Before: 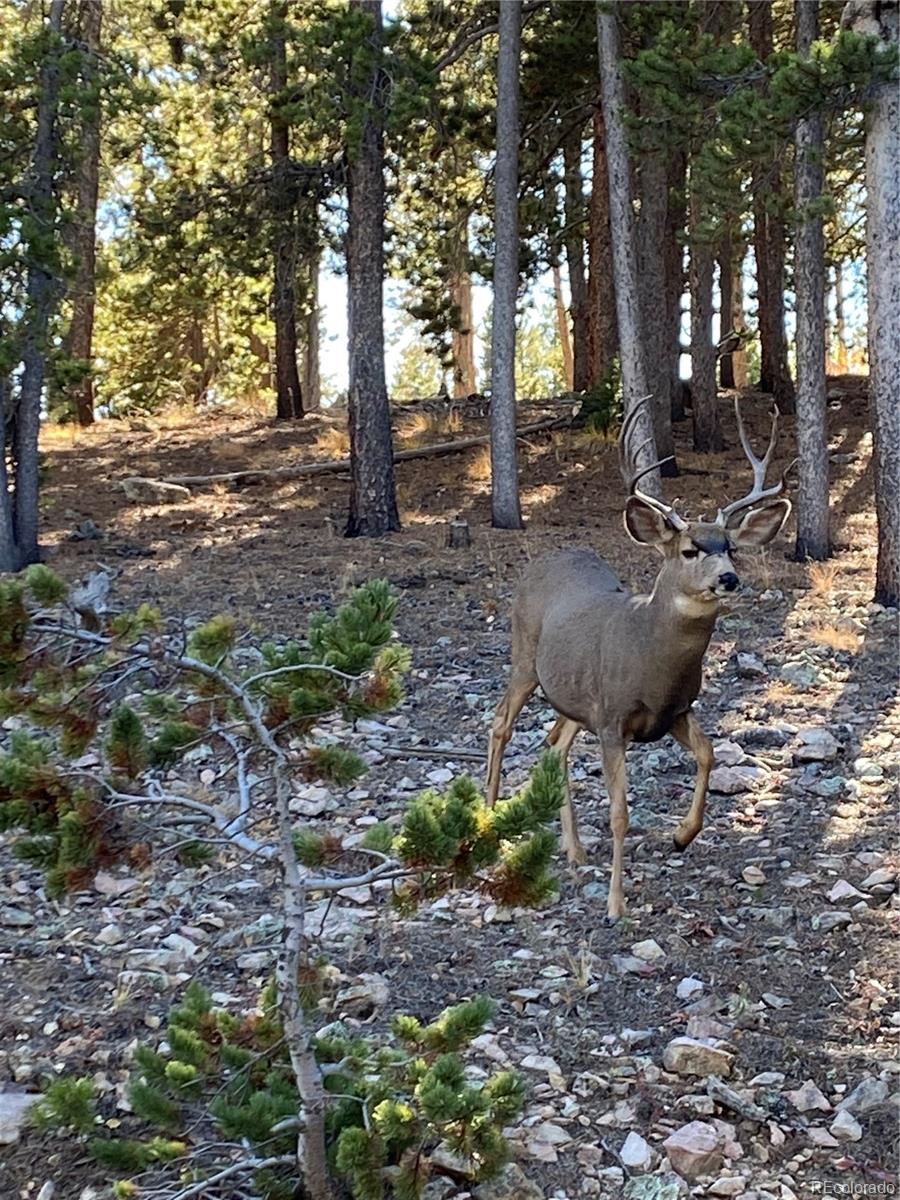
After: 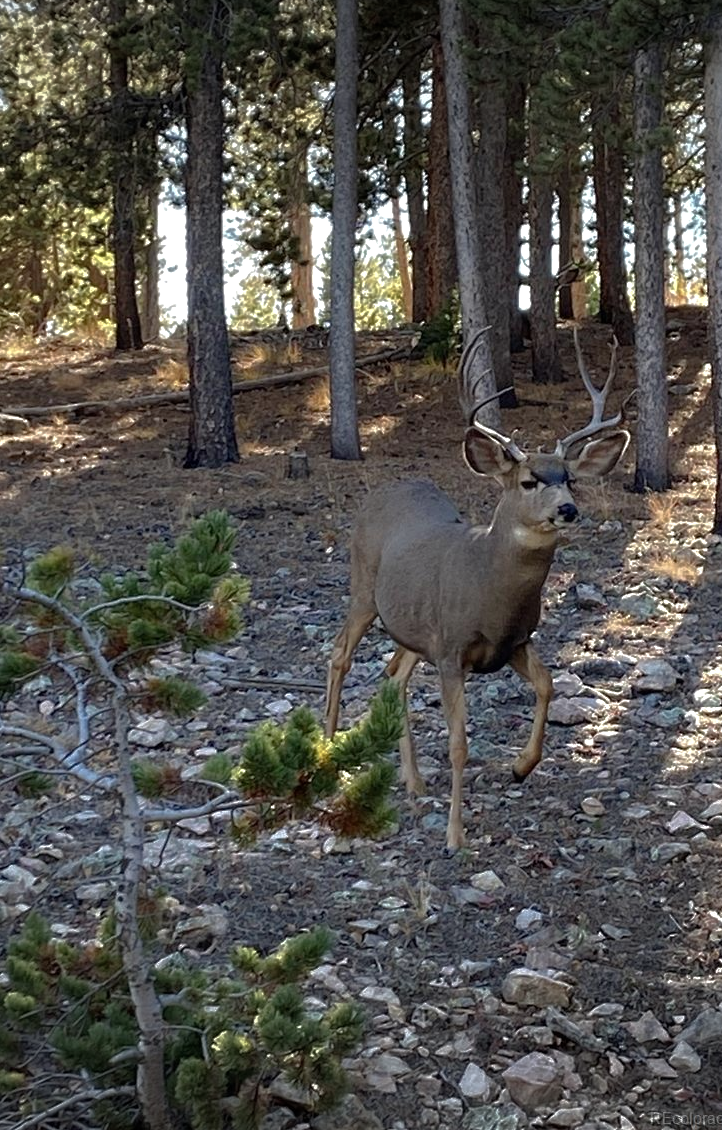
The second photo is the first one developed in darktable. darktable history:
crop and rotate: left 17.959%, top 5.771%, right 1.742%
vignetting: fall-off radius 100%, width/height ratio 1.337
exposure: exposure 0.197 EV, compensate highlight preservation false
shadows and highlights: radius 337.17, shadows 29.01, soften with gaussian
base curve: curves: ch0 [(0, 0) (0.826, 0.587) (1, 1)]
tone equalizer: on, module defaults
